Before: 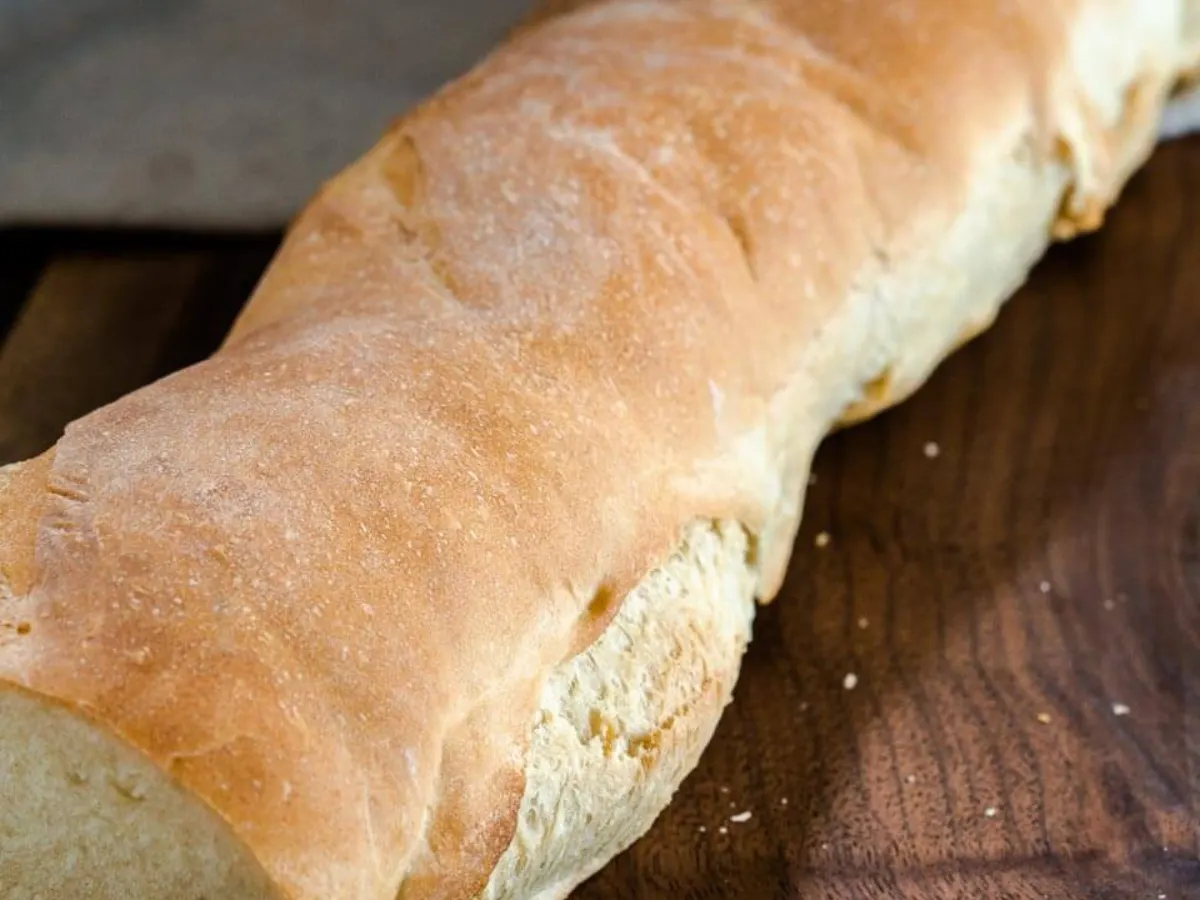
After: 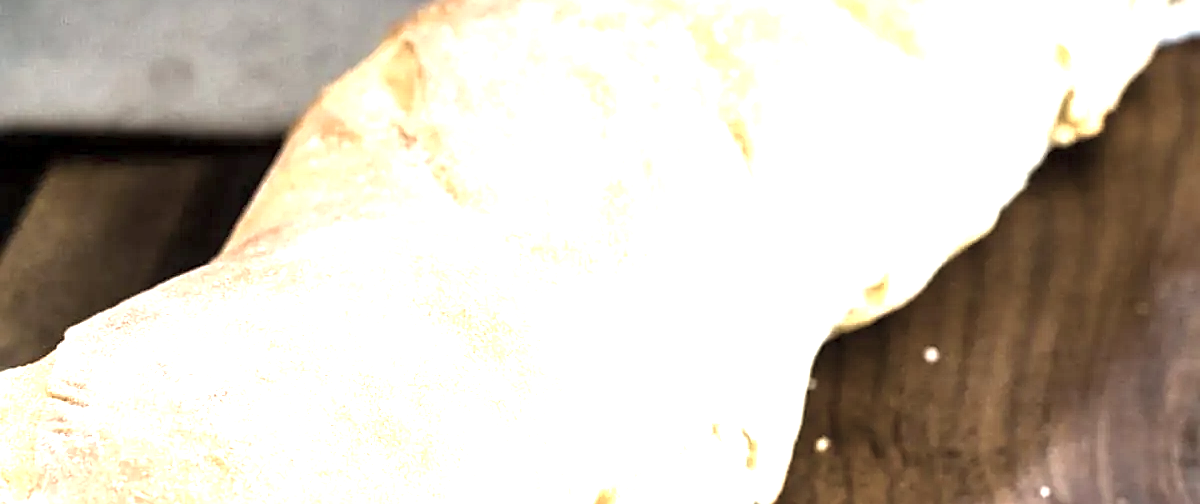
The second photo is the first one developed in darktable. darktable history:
crop and rotate: top 10.576%, bottom 33.318%
sharpen: on, module defaults
contrast brightness saturation: saturation -0.066
local contrast: mode bilateral grid, contrast 20, coarseness 50, detail 120%, midtone range 0.2
exposure: black level correction 0, exposure 1.681 EV, compensate highlight preservation false
color balance rgb: perceptual saturation grading › global saturation 19.951%, perceptual brilliance grading › highlights 8.281%, perceptual brilliance grading › mid-tones 2.952%, perceptual brilliance grading › shadows 2.071%
color zones: curves: ch1 [(0, 0.292) (0.001, 0.292) (0.2, 0.264) (0.4, 0.248) (0.6, 0.248) (0.8, 0.264) (0.999, 0.292) (1, 0.292)]
